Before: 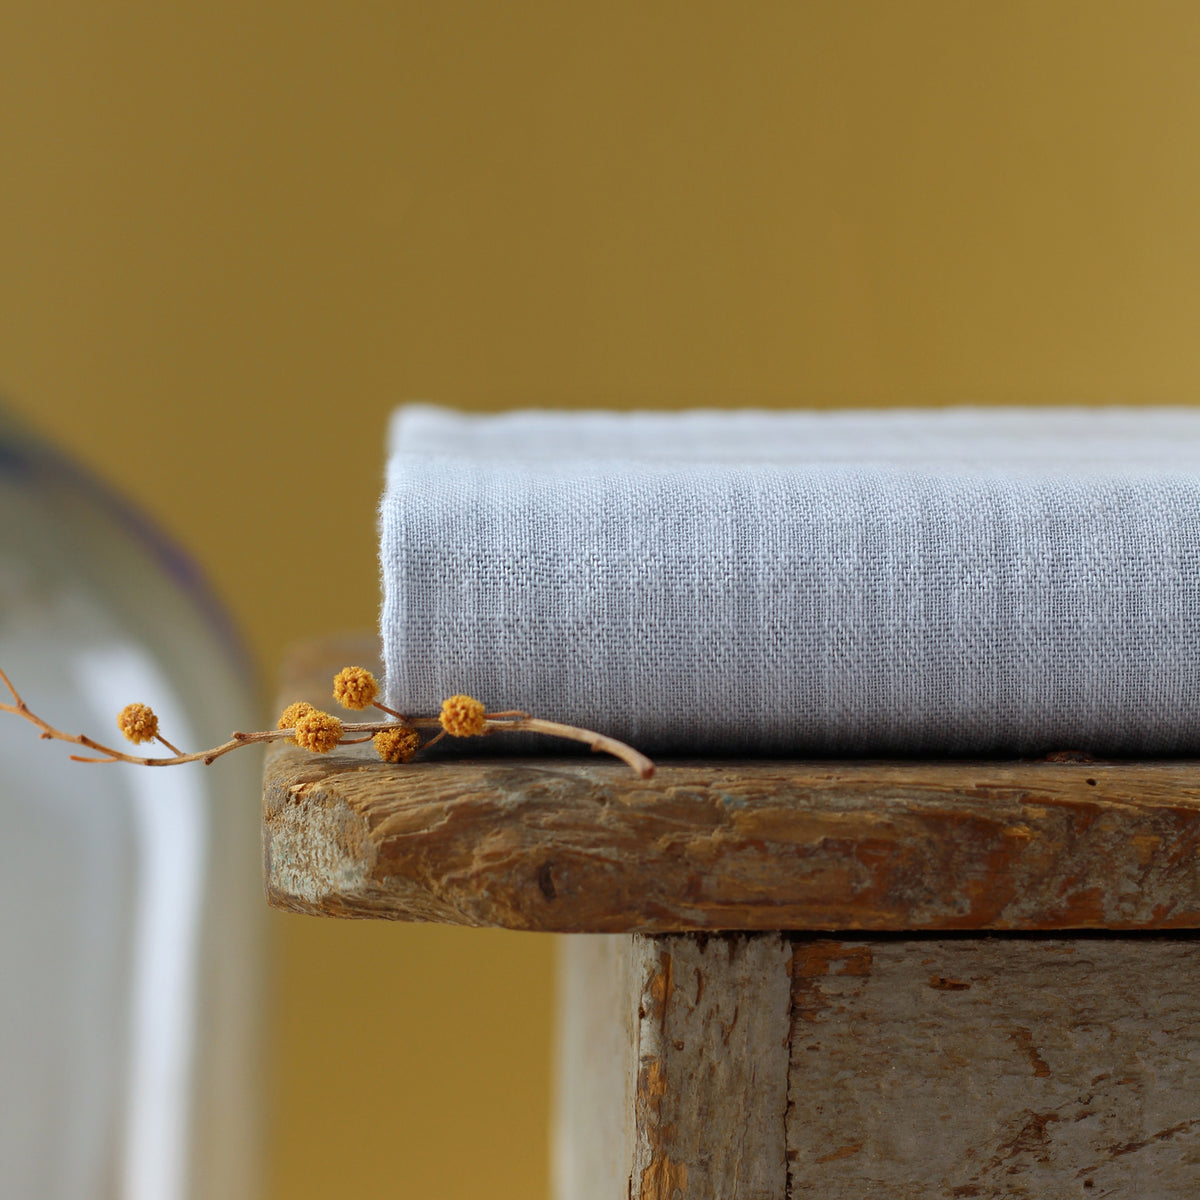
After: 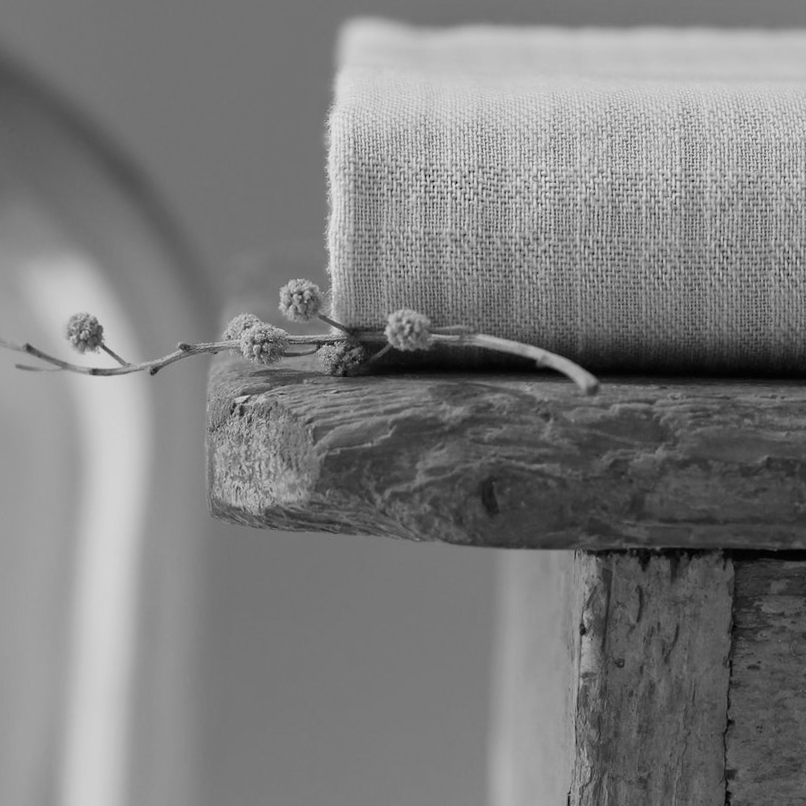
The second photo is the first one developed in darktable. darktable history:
sigmoid: contrast 1.22, skew 0.65
monochrome: on, module defaults
crop and rotate: angle -0.82°, left 3.85%, top 31.828%, right 27.992%
color calibration: illuminant as shot in camera, x 0.358, y 0.373, temperature 4628.91 K
shadows and highlights: shadows 35, highlights -35, soften with gaussian
